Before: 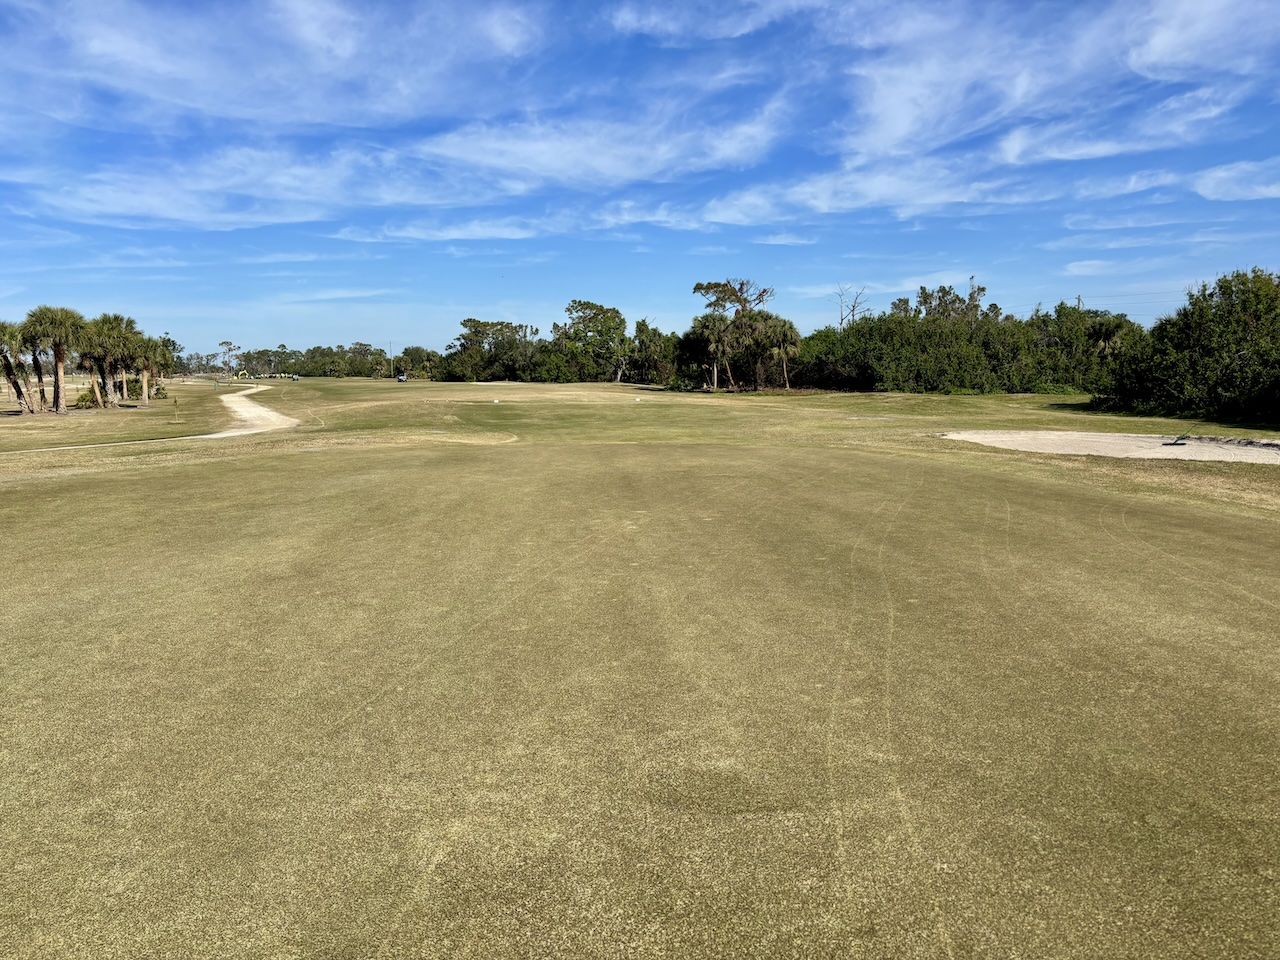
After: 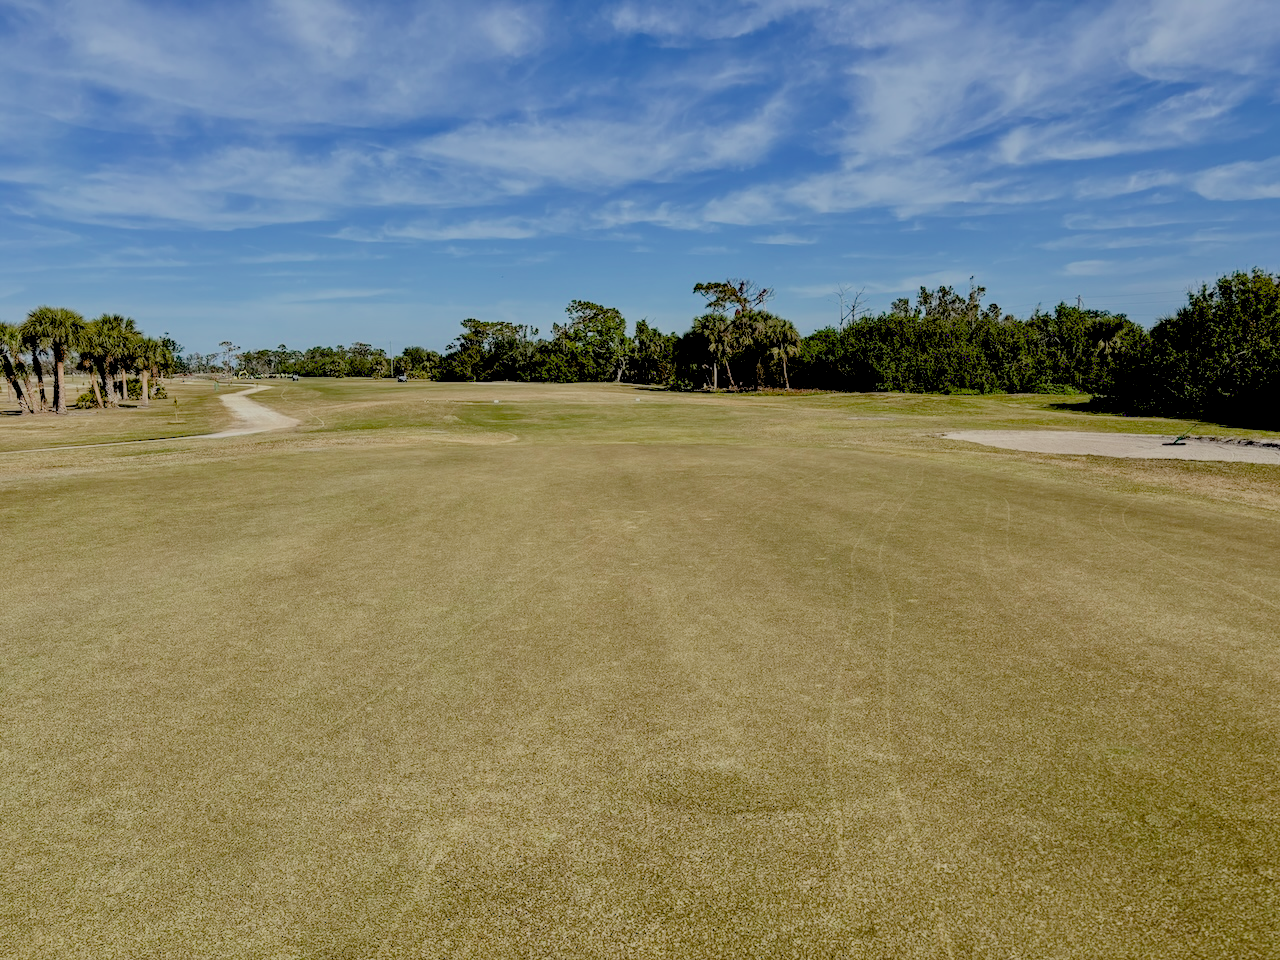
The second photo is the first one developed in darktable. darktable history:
exposure: black level correction 0.027, exposure 0.186 EV, compensate exposure bias true, compensate highlight preservation false
filmic rgb: black relative exposure -7.06 EV, white relative exposure 5.98 EV, target black luminance 0%, hardness 2.76, latitude 61.16%, contrast 0.703, highlights saturation mix 10.56%, shadows ↔ highlights balance -0.042%
local contrast: on, module defaults
